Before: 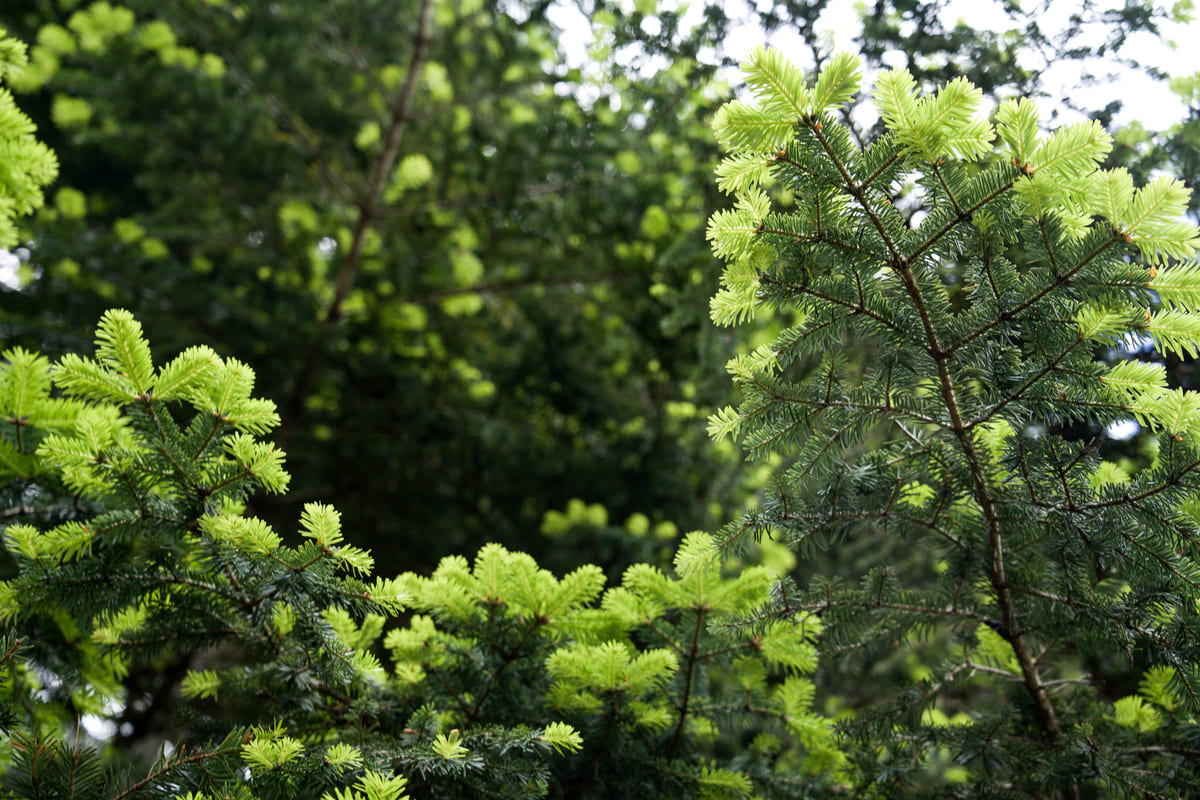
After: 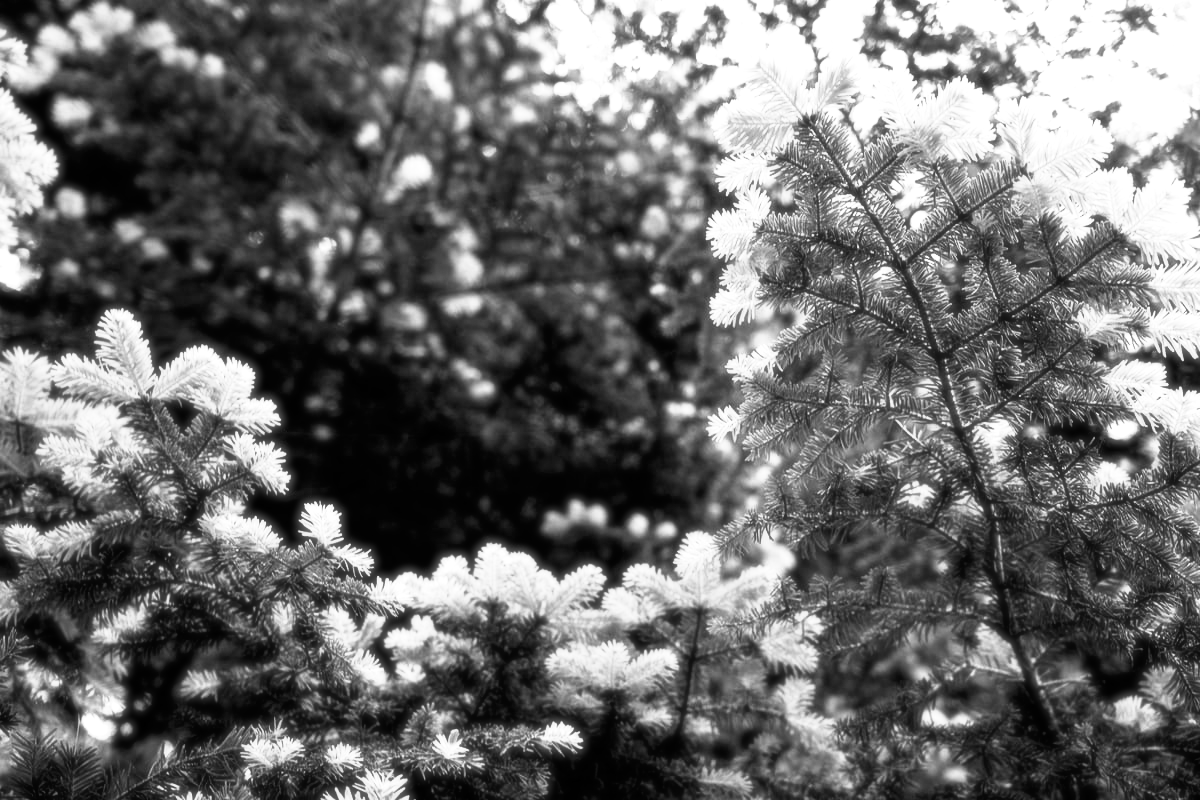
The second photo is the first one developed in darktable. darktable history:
monochrome: on, module defaults
soften: size 19.52%, mix 20.32%
exposure: black level correction 0, exposure 0.68 EV, compensate exposure bias true, compensate highlight preservation false
tone curve: curves: ch0 [(0, 0) (0.003, 0) (0.011, 0.001) (0.025, 0.003) (0.044, 0.004) (0.069, 0.007) (0.1, 0.01) (0.136, 0.033) (0.177, 0.082) (0.224, 0.141) (0.277, 0.208) (0.335, 0.282) (0.399, 0.363) (0.468, 0.451) (0.543, 0.545) (0.623, 0.647) (0.709, 0.756) (0.801, 0.87) (0.898, 0.972) (1, 1)], preserve colors none
